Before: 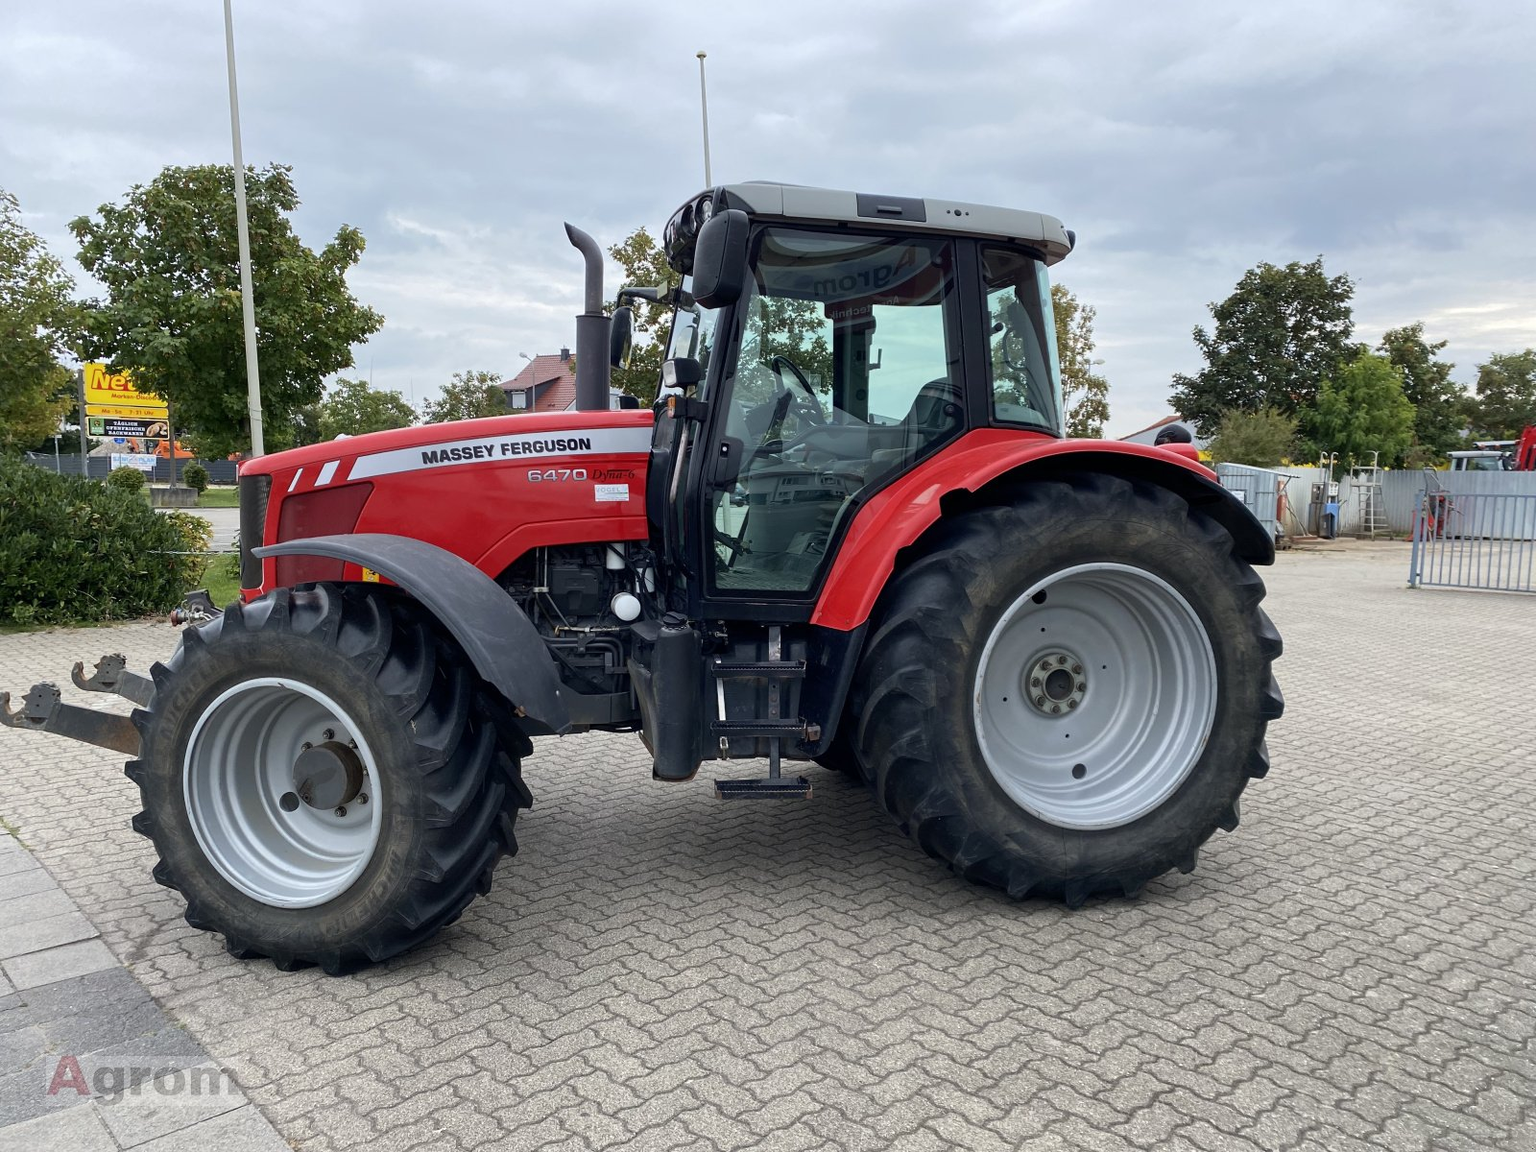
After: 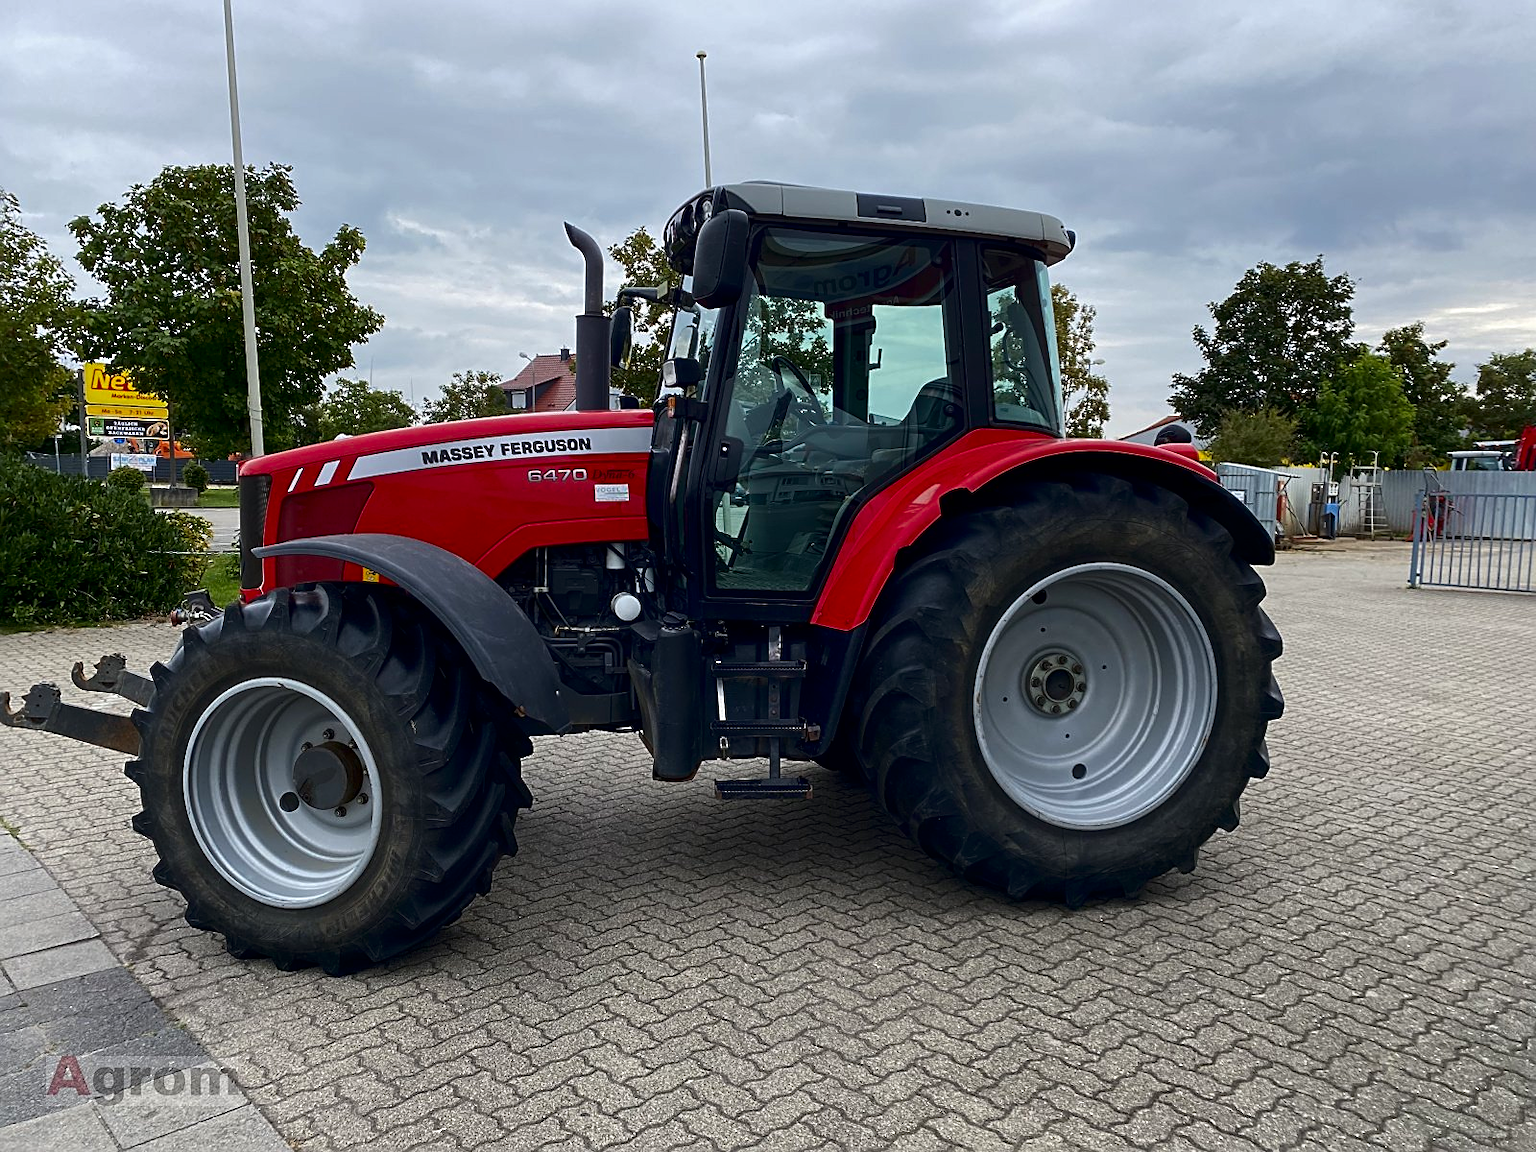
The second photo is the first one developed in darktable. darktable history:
contrast brightness saturation: brightness -0.252, saturation 0.197
sharpen: on, module defaults
